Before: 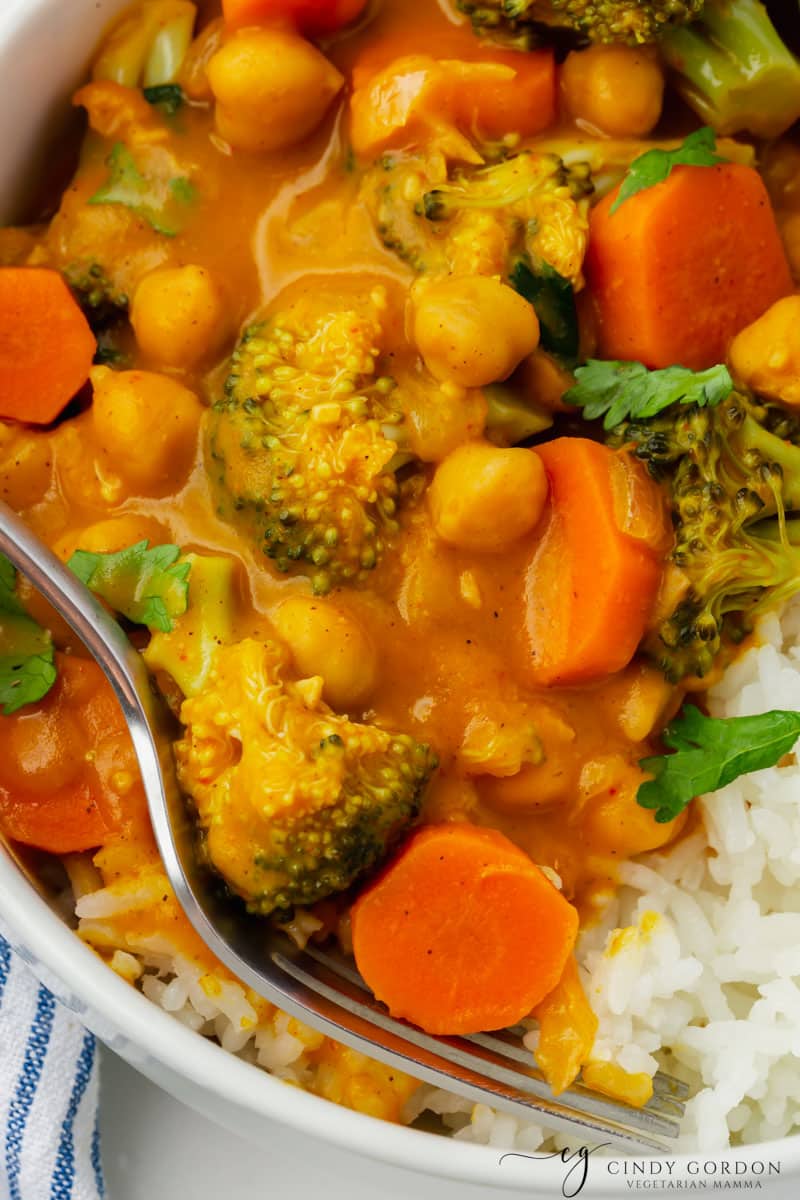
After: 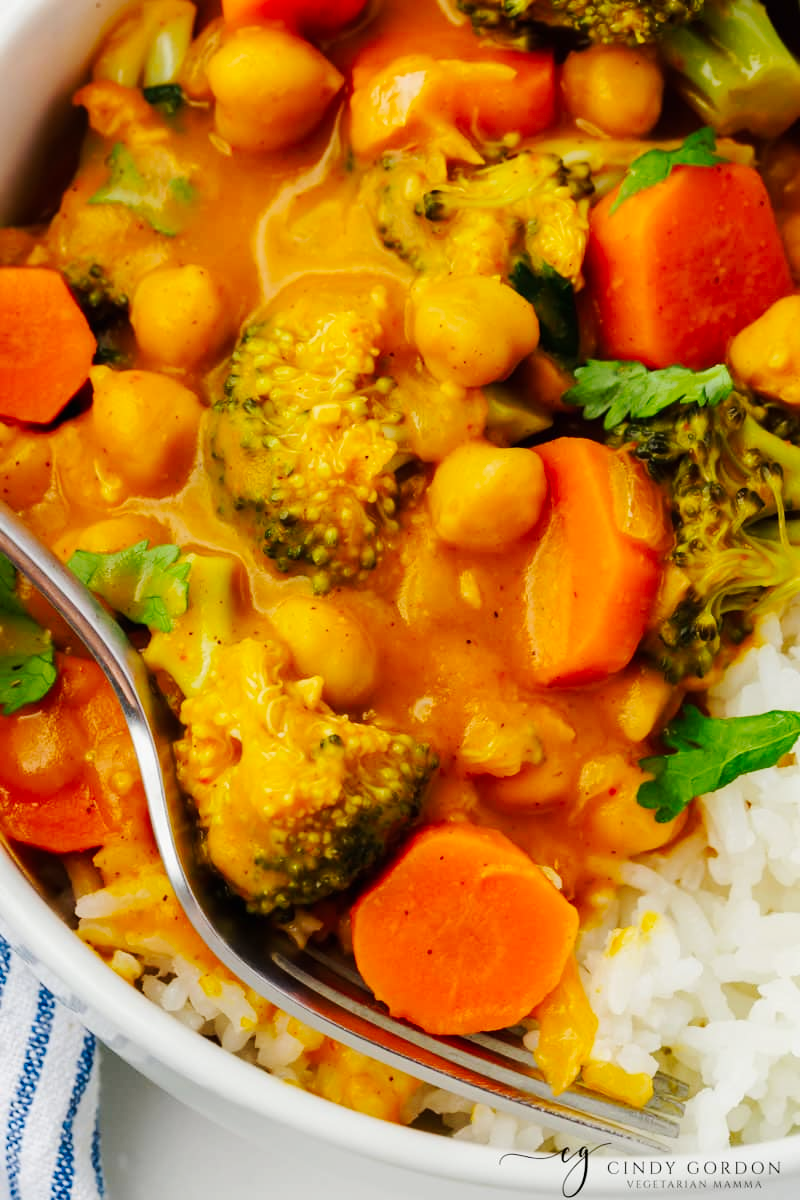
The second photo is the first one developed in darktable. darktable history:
tone curve: curves: ch0 [(0, 0) (0.126, 0.086) (0.338, 0.327) (0.494, 0.55) (0.703, 0.762) (1, 1)]; ch1 [(0, 0) (0.346, 0.324) (0.45, 0.431) (0.5, 0.5) (0.522, 0.517) (0.55, 0.578) (1, 1)]; ch2 [(0, 0) (0.44, 0.424) (0.501, 0.499) (0.554, 0.563) (0.622, 0.667) (0.707, 0.746) (1, 1)], preserve colors none
